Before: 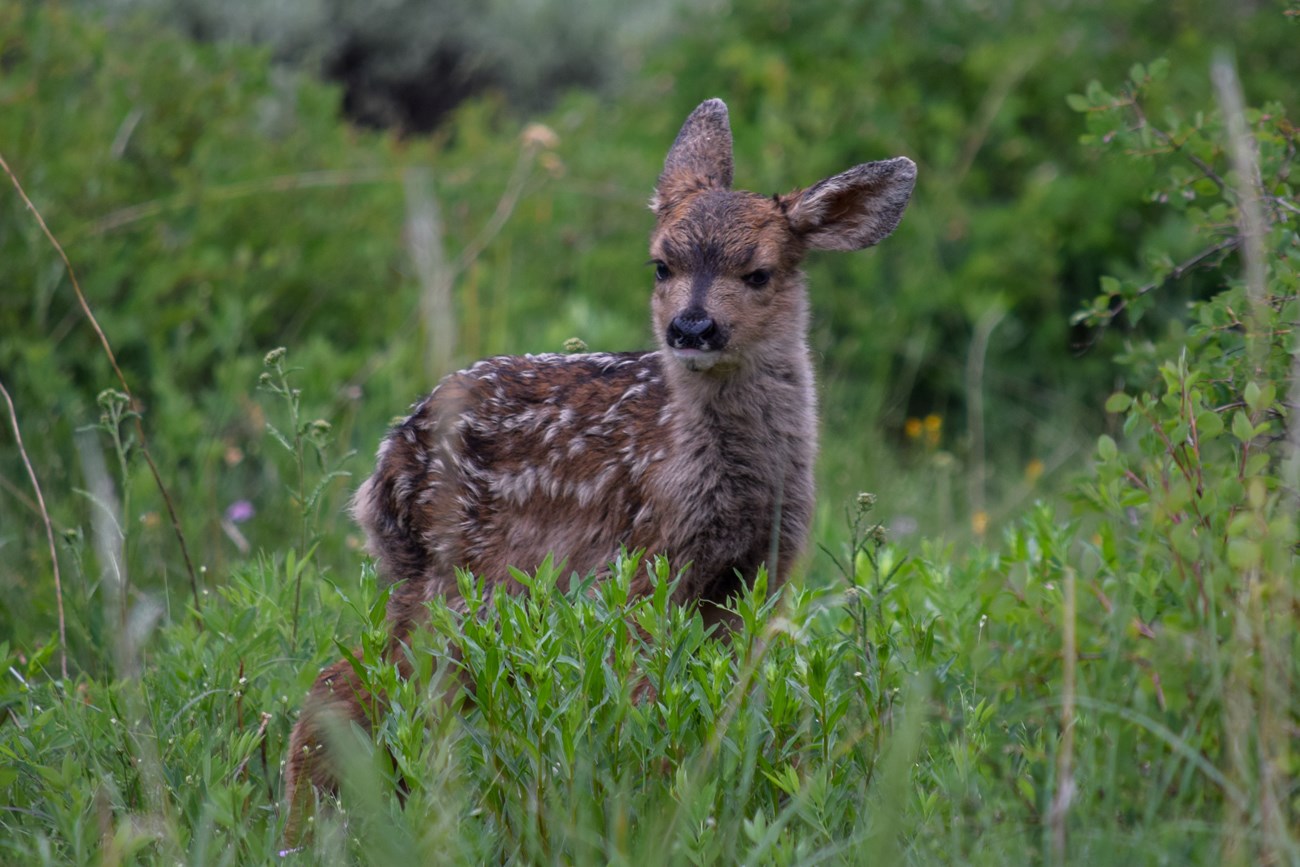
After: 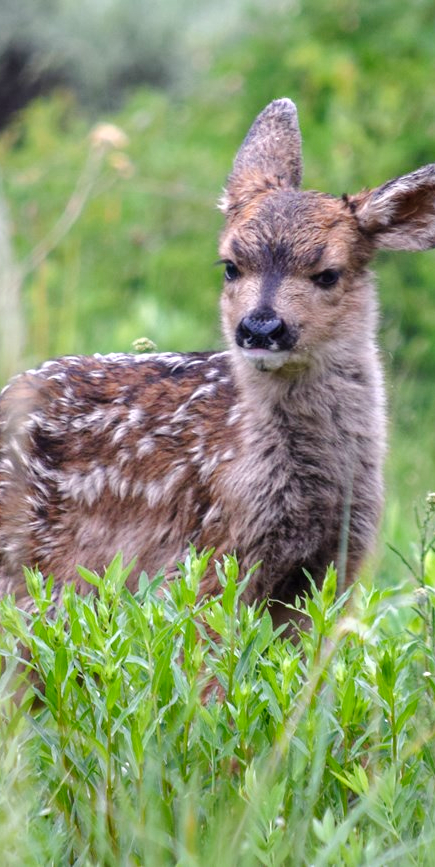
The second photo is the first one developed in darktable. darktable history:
crop: left 33.17%, right 33.292%
exposure: black level correction 0, exposure 1.103 EV, compensate highlight preservation false
tone curve: curves: ch0 [(0, 0.008) (0.107, 0.091) (0.283, 0.287) (0.461, 0.498) (0.64, 0.679) (0.822, 0.841) (0.998, 0.978)]; ch1 [(0, 0) (0.316, 0.349) (0.466, 0.442) (0.502, 0.5) (0.527, 0.519) (0.561, 0.553) (0.608, 0.629) (0.669, 0.704) (0.859, 0.899) (1, 1)]; ch2 [(0, 0) (0.33, 0.301) (0.421, 0.443) (0.473, 0.498) (0.502, 0.504) (0.522, 0.525) (0.592, 0.61) (0.705, 0.7) (1, 1)], preserve colors none
